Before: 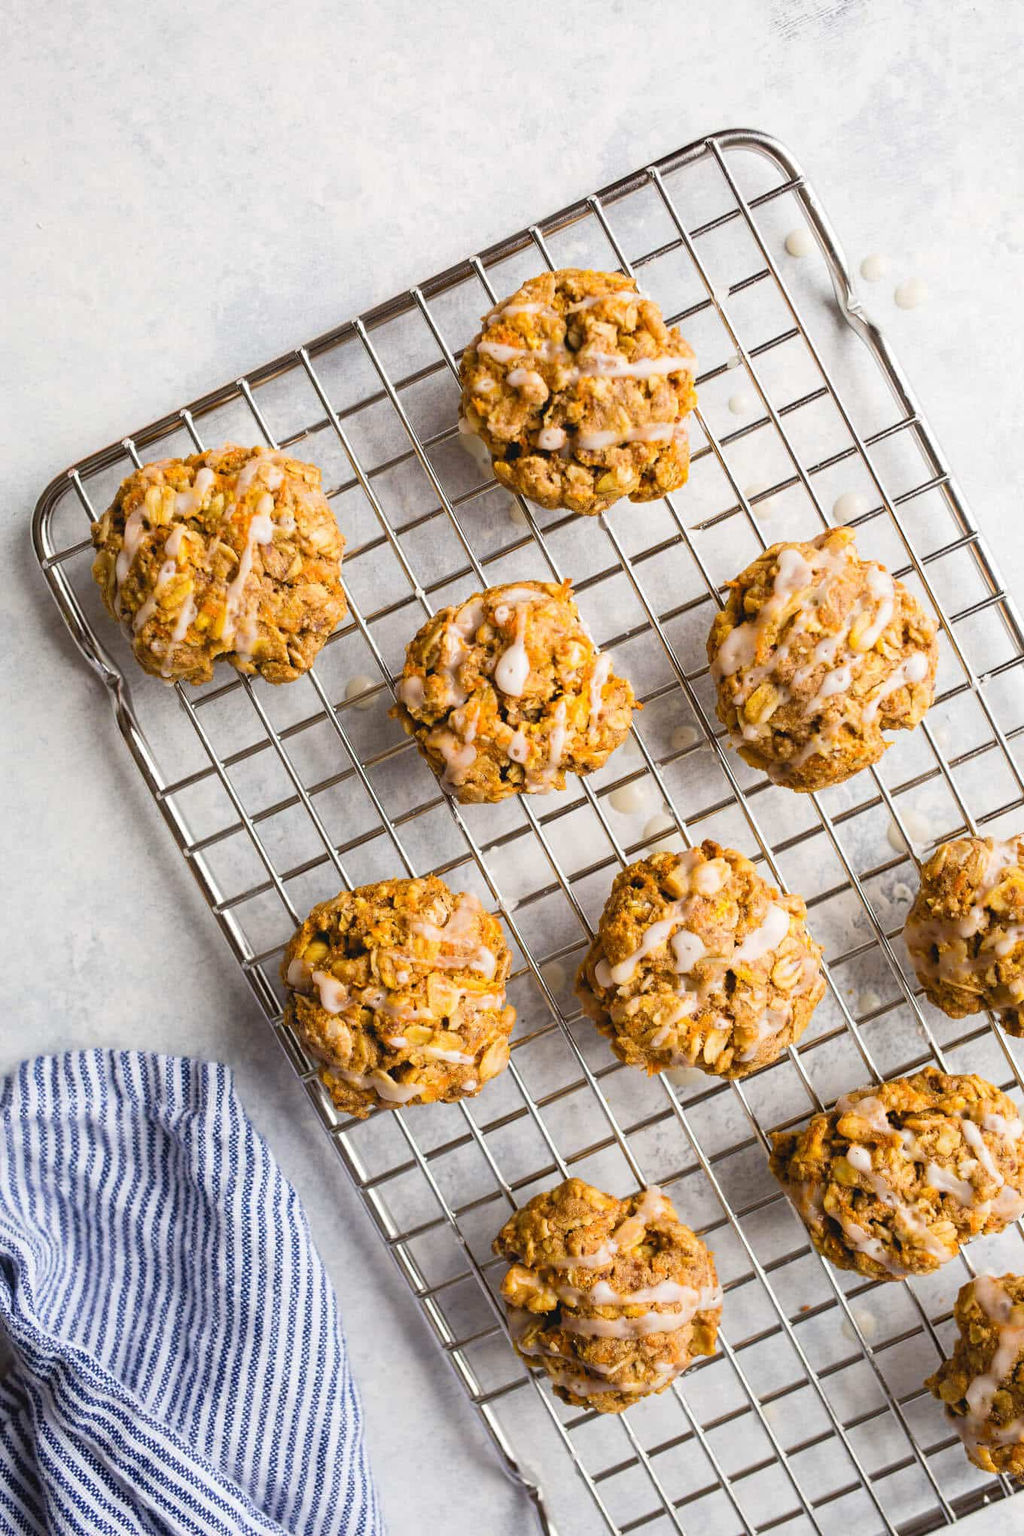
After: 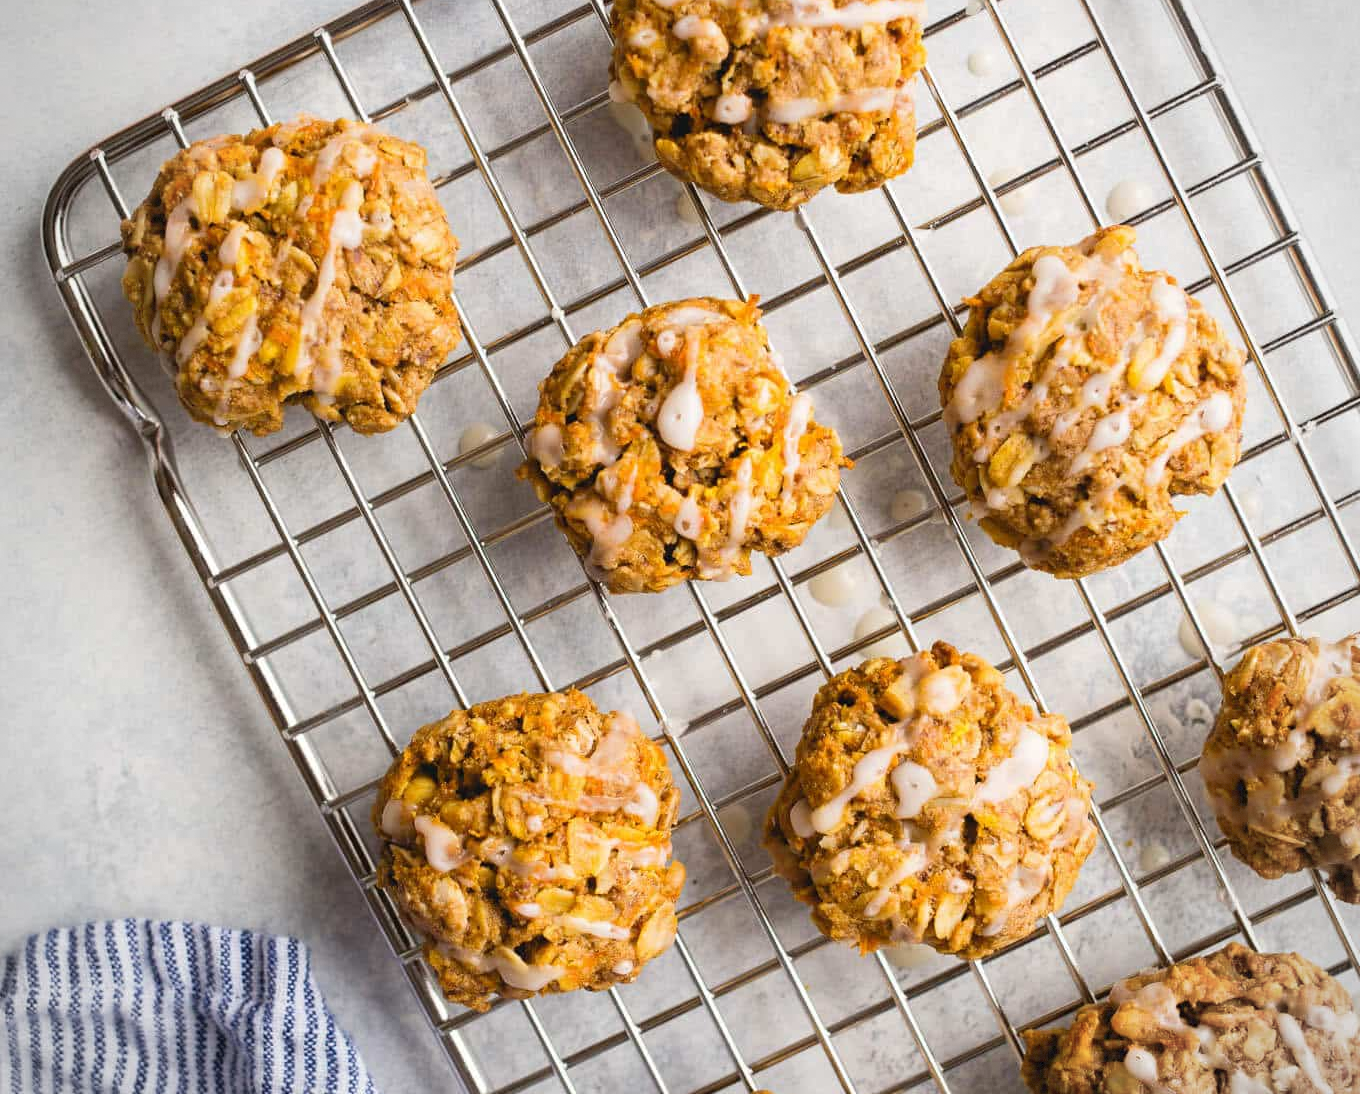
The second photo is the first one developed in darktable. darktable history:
crop and rotate: top 23.269%, bottom 23.082%
vignetting: brightness -0.281, dithering 8-bit output
